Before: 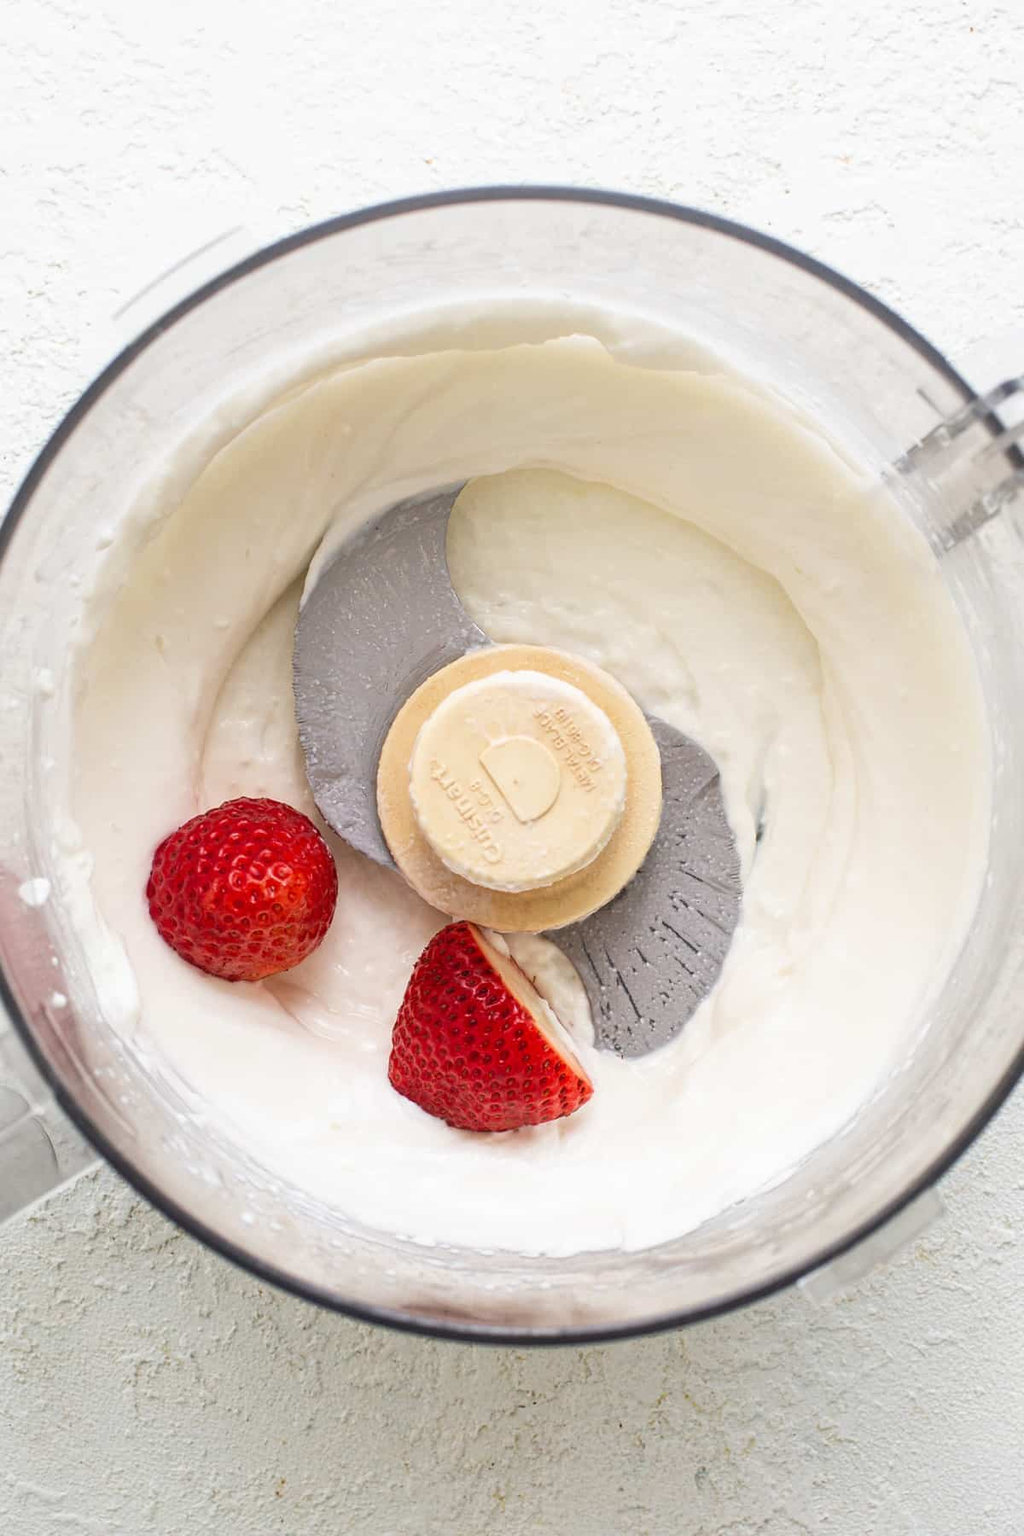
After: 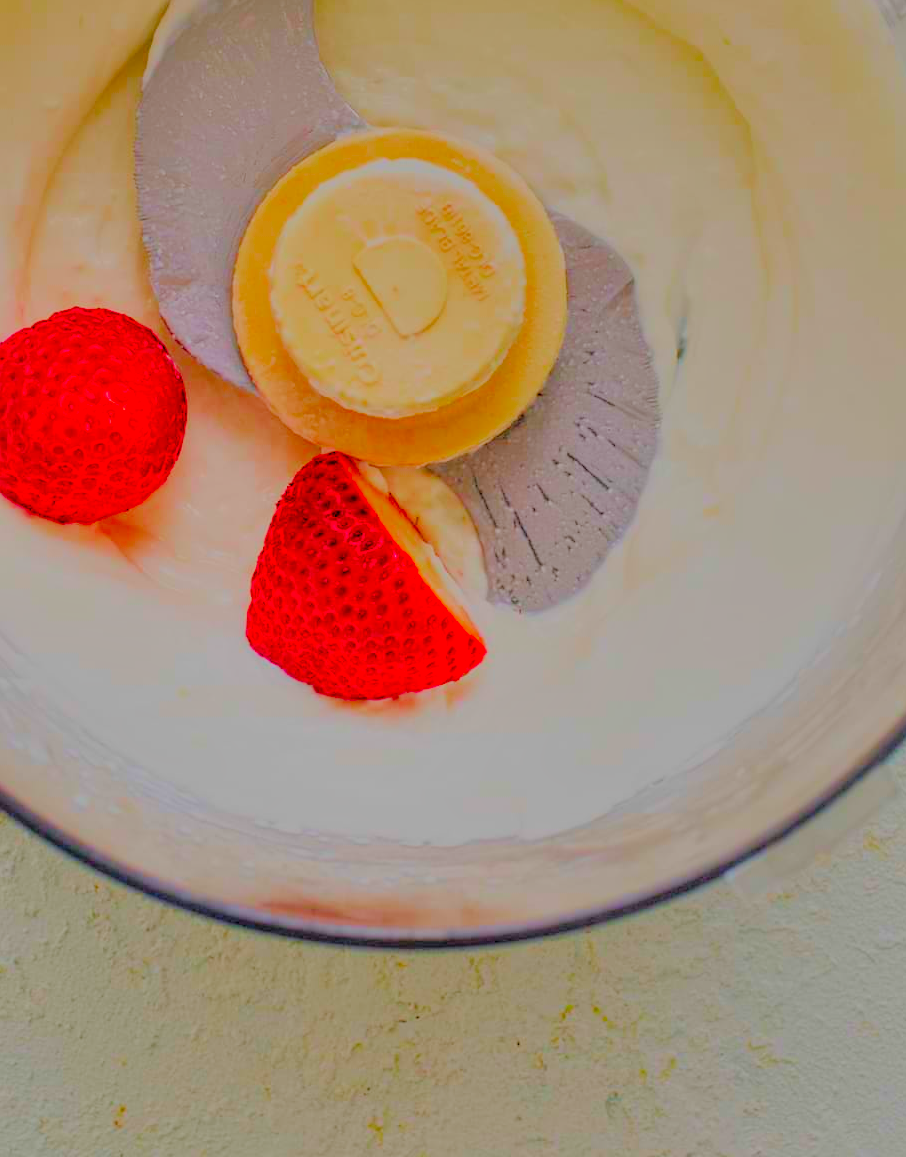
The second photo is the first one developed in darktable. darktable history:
color correction: highlights b* 0.024, saturation 2.2
crop and rotate: left 17.457%, top 34.887%, right 6.983%, bottom 0.806%
filmic rgb: black relative exposure -4.47 EV, white relative exposure 6.53 EV, hardness 1.93, contrast 0.517, color science v6 (2022)
contrast brightness saturation: contrast -0.1, saturation -0.094
color balance rgb: shadows lift › chroma 0.884%, shadows lift › hue 114.01°, perceptual saturation grading › global saturation 37.26%, perceptual saturation grading › shadows 34.666%
local contrast: on, module defaults
tone curve: curves: ch0 [(0.047, 0) (0.292, 0.352) (0.657, 0.678) (1, 0.958)], color space Lab, independent channels
shadows and highlights: soften with gaussian
